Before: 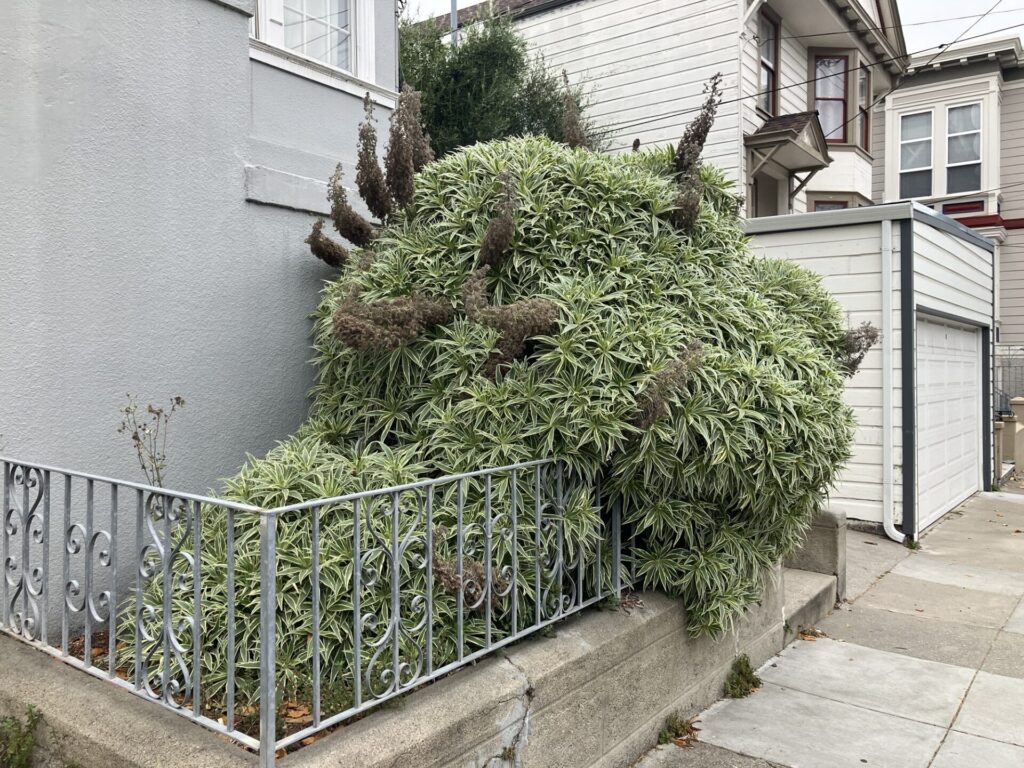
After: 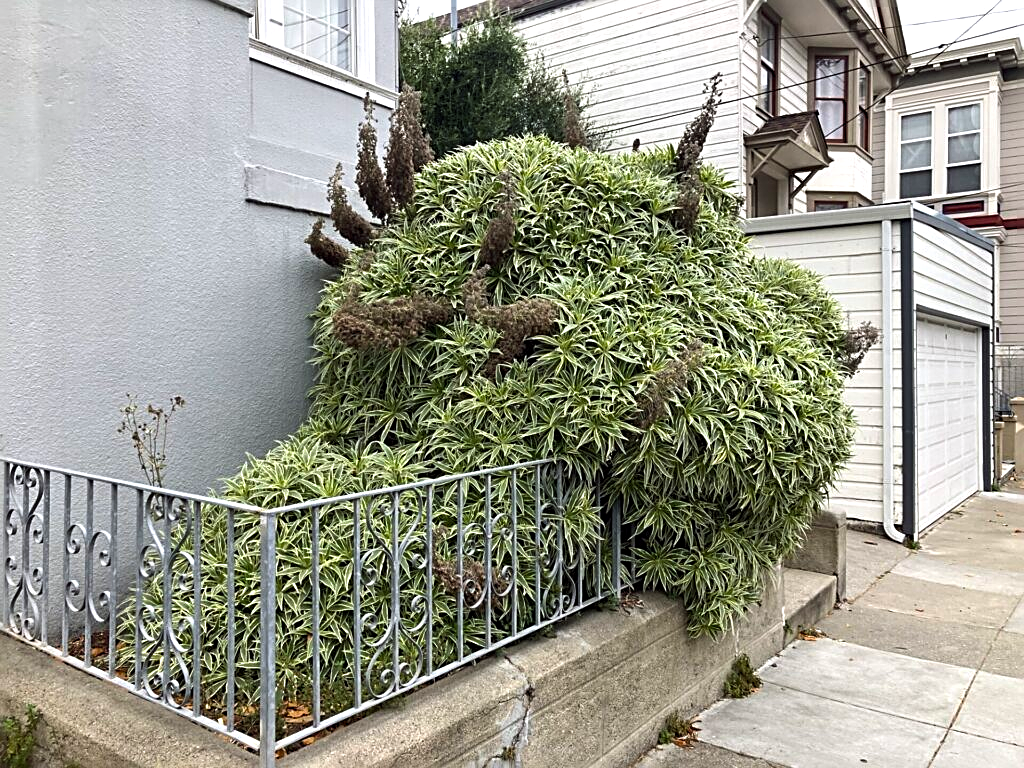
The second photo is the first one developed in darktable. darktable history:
color balance: lift [1, 1.001, 0.999, 1.001], gamma [1, 1.004, 1.007, 0.993], gain [1, 0.991, 0.987, 1.013], contrast 10%, output saturation 120%
sharpen: radius 2.531, amount 0.628
